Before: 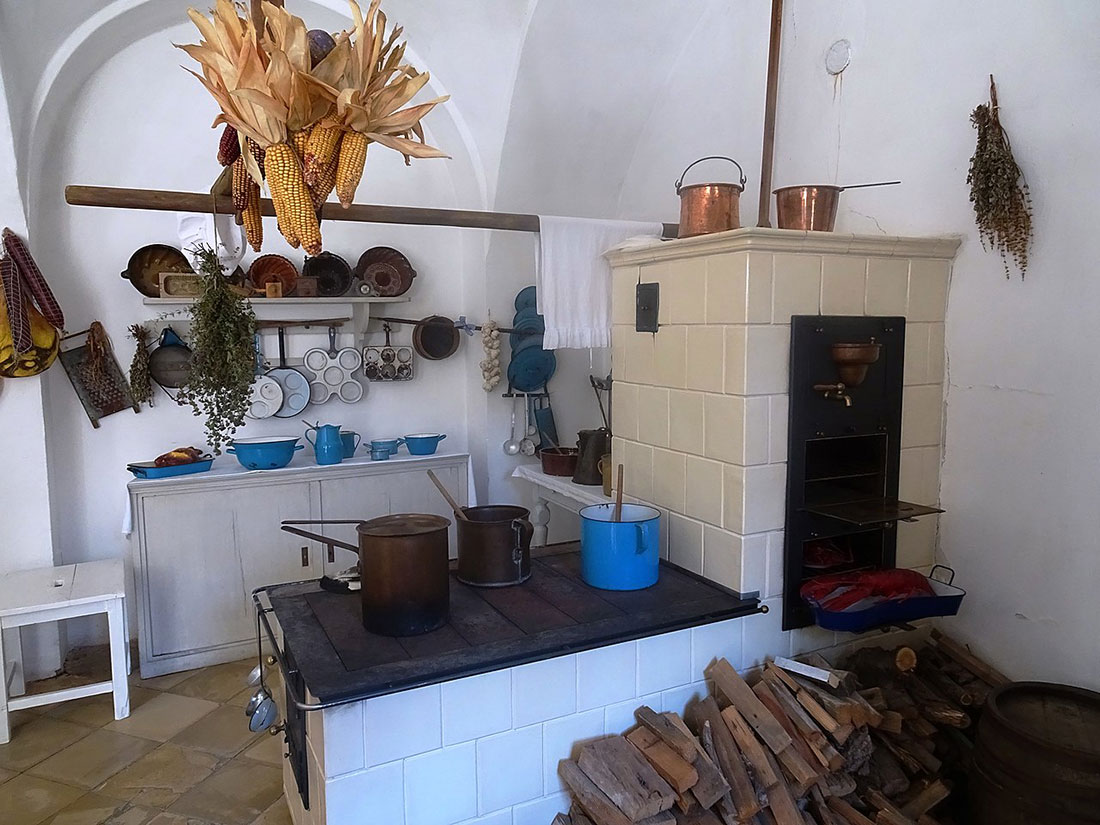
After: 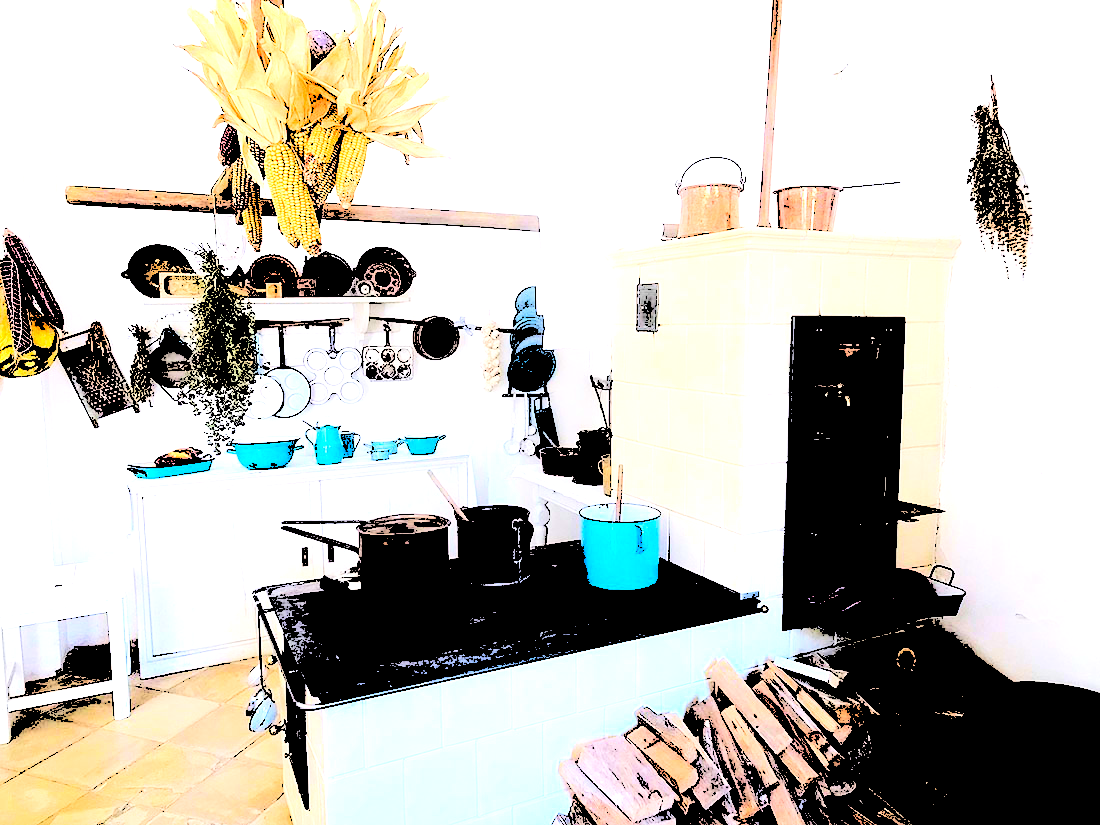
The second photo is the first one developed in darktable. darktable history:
levels: levels [0.246, 0.256, 0.506]
